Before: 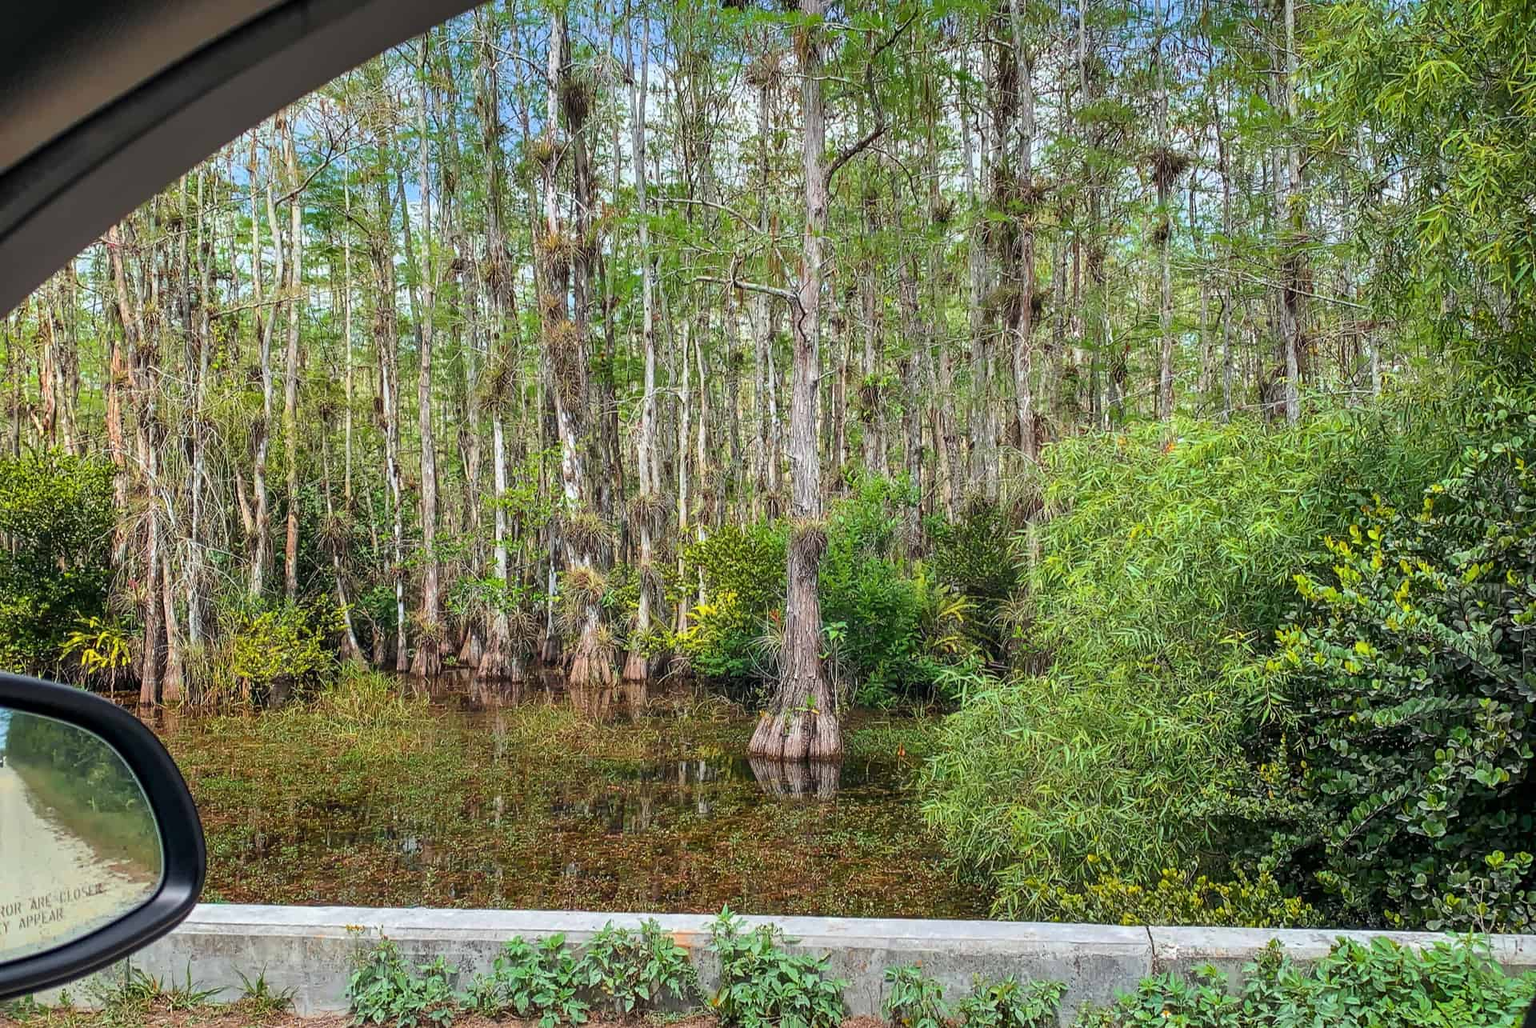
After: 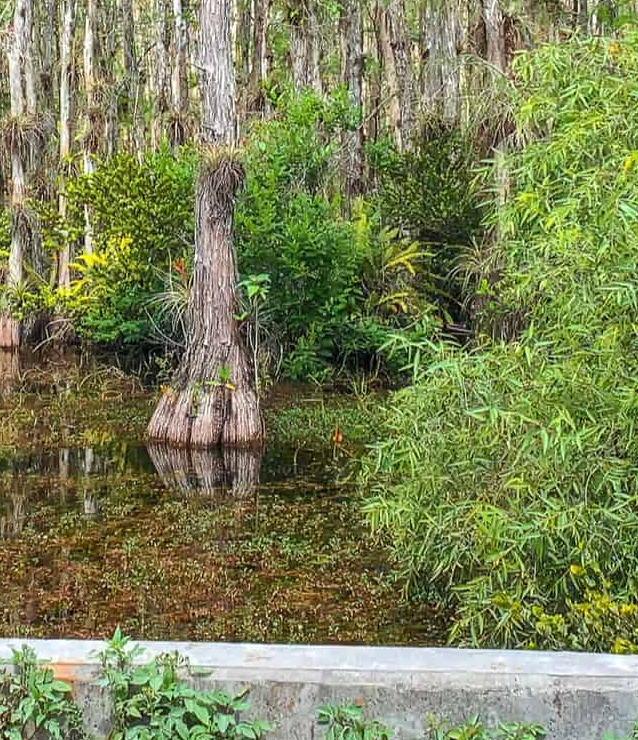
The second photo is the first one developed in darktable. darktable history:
exposure: exposure 0.17 EV, compensate exposure bias true, compensate highlight preservation false
crop: left 41.139%, top 39.186%, right 25.606%, bottom 3.006%
